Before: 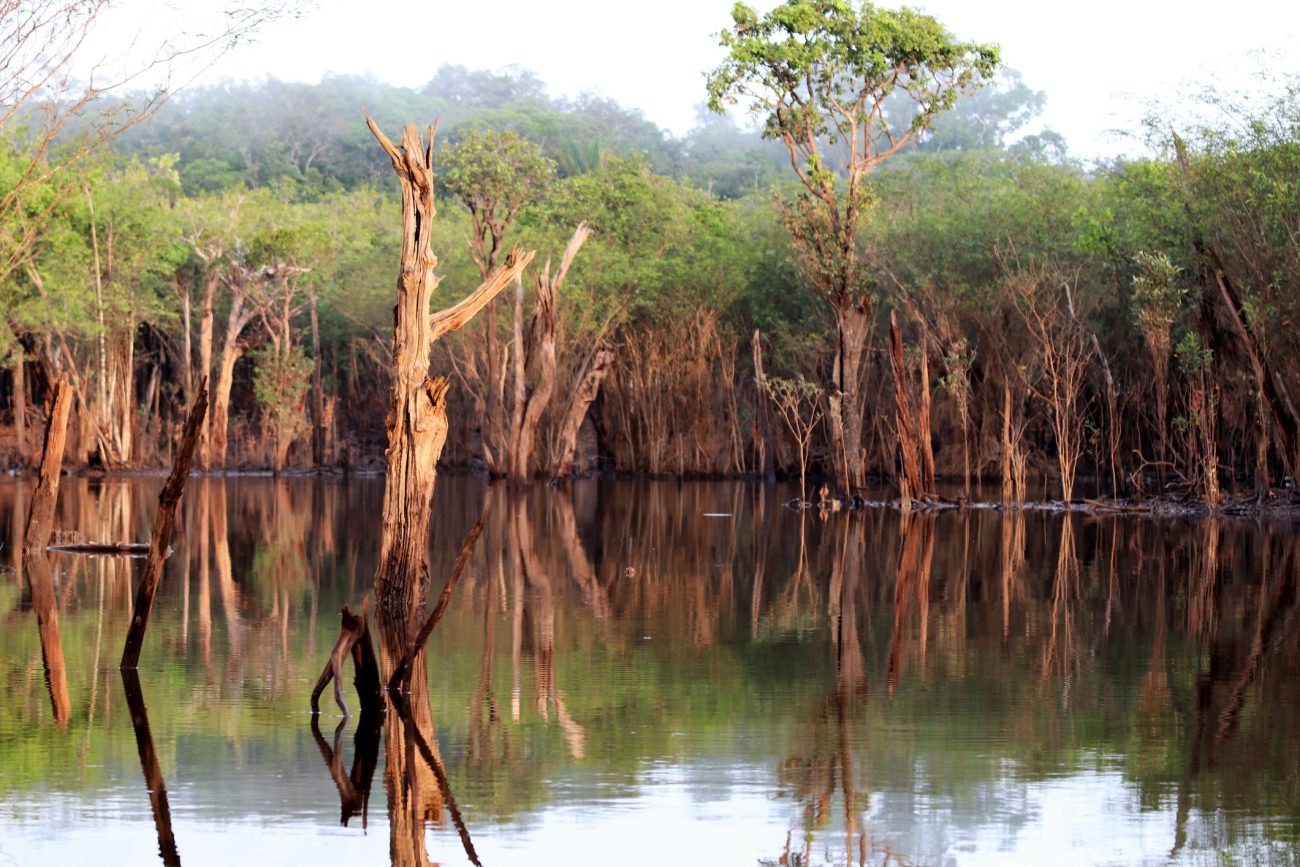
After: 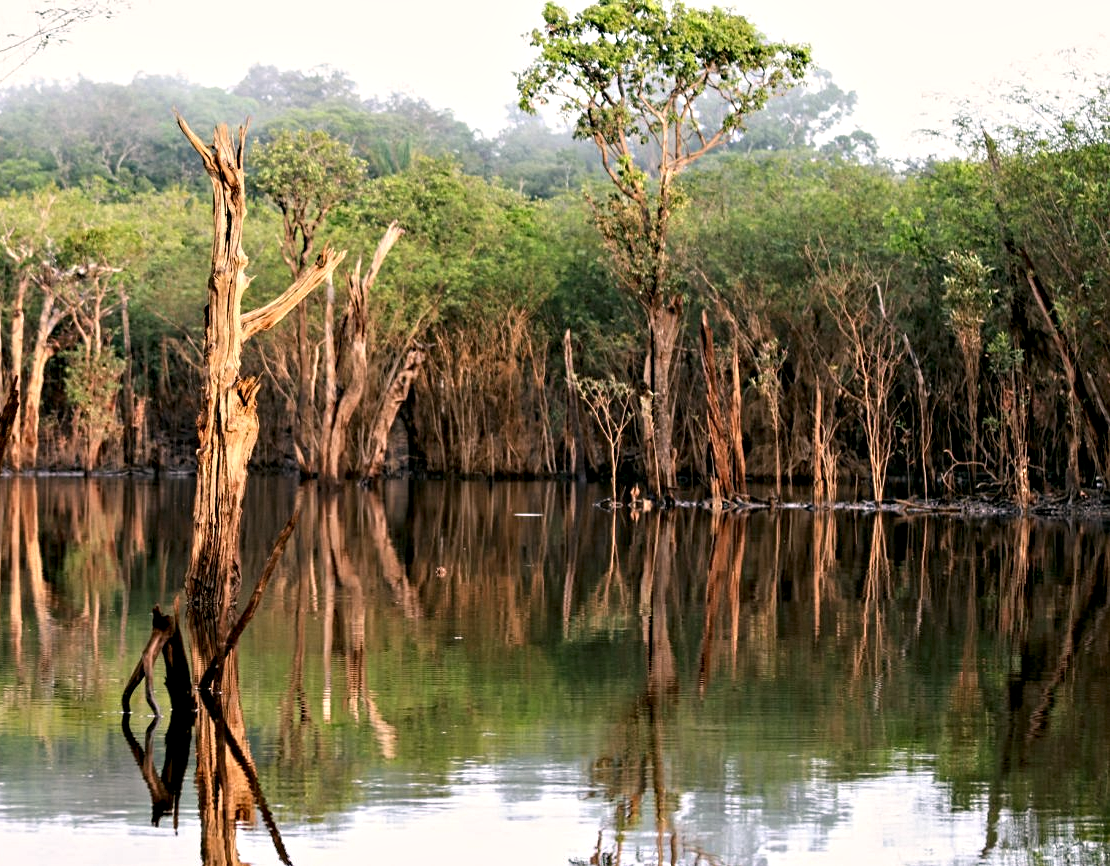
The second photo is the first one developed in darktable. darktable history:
crop and rotate: left 14.584%
contrast equalizer: octaves 7, y [[0.506, 0.531, 0.562, 0.606, 0.638, 0.669], [0.5 ×6], [0.5 ×6], [0 ×6], [0 ×6]]
color correction: highlights a* 4.02, highlights b* 4.98, shadows a* -7.55, shadows b* 4.98
